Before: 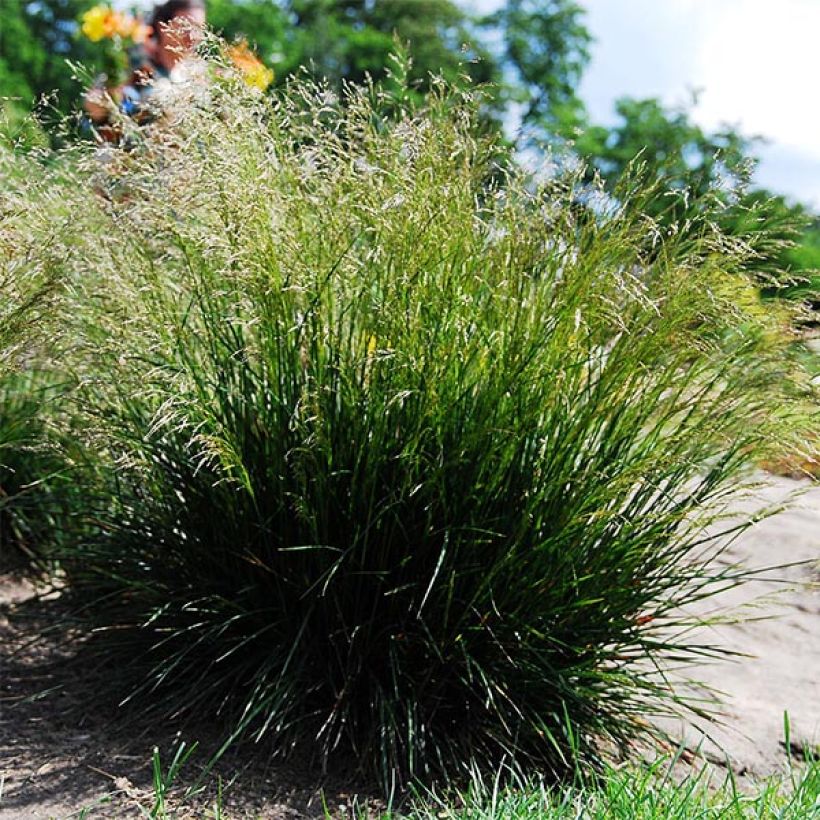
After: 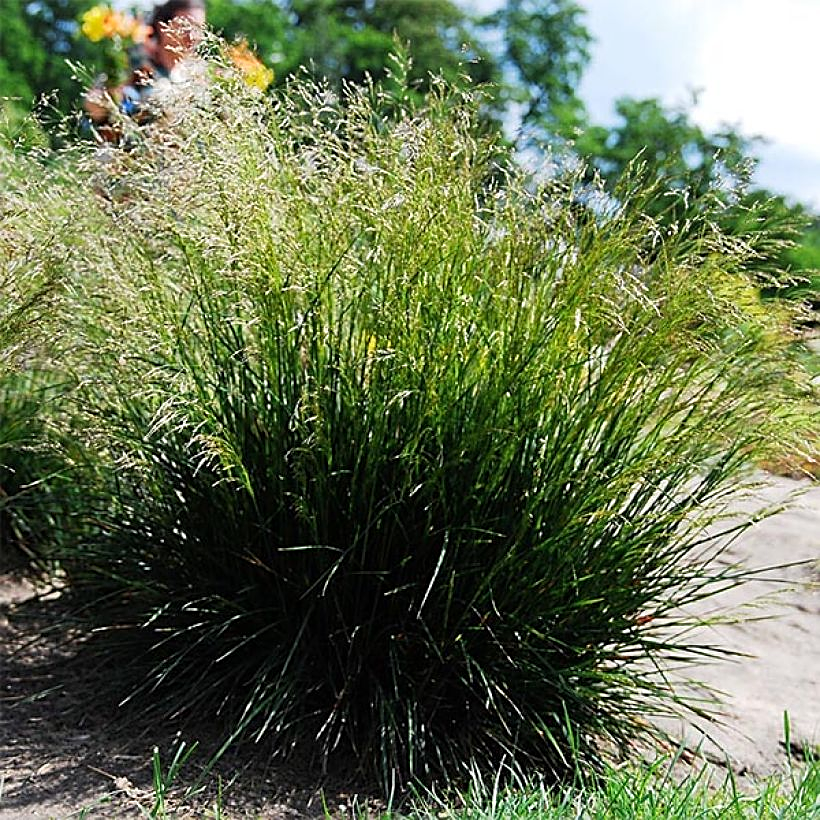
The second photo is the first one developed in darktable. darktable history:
sharpen: on, module defaults
color zones: curves: ch0 [(0.11, 0.396) (0.195, 0.36) (0.25, 0.5) (0.303, 0.412) (0.357, 0.544) (0.75, 0.5) (0.967, 0.328)]; ch1 [(0, 0.468) (0.112, 0.512) (0.202, 0.6) (0.25, 0.5) (0.307, 0.352) (0.357, 0.544) (0.75, 0.5) (0.963, 0.524)], mix -122.42%
